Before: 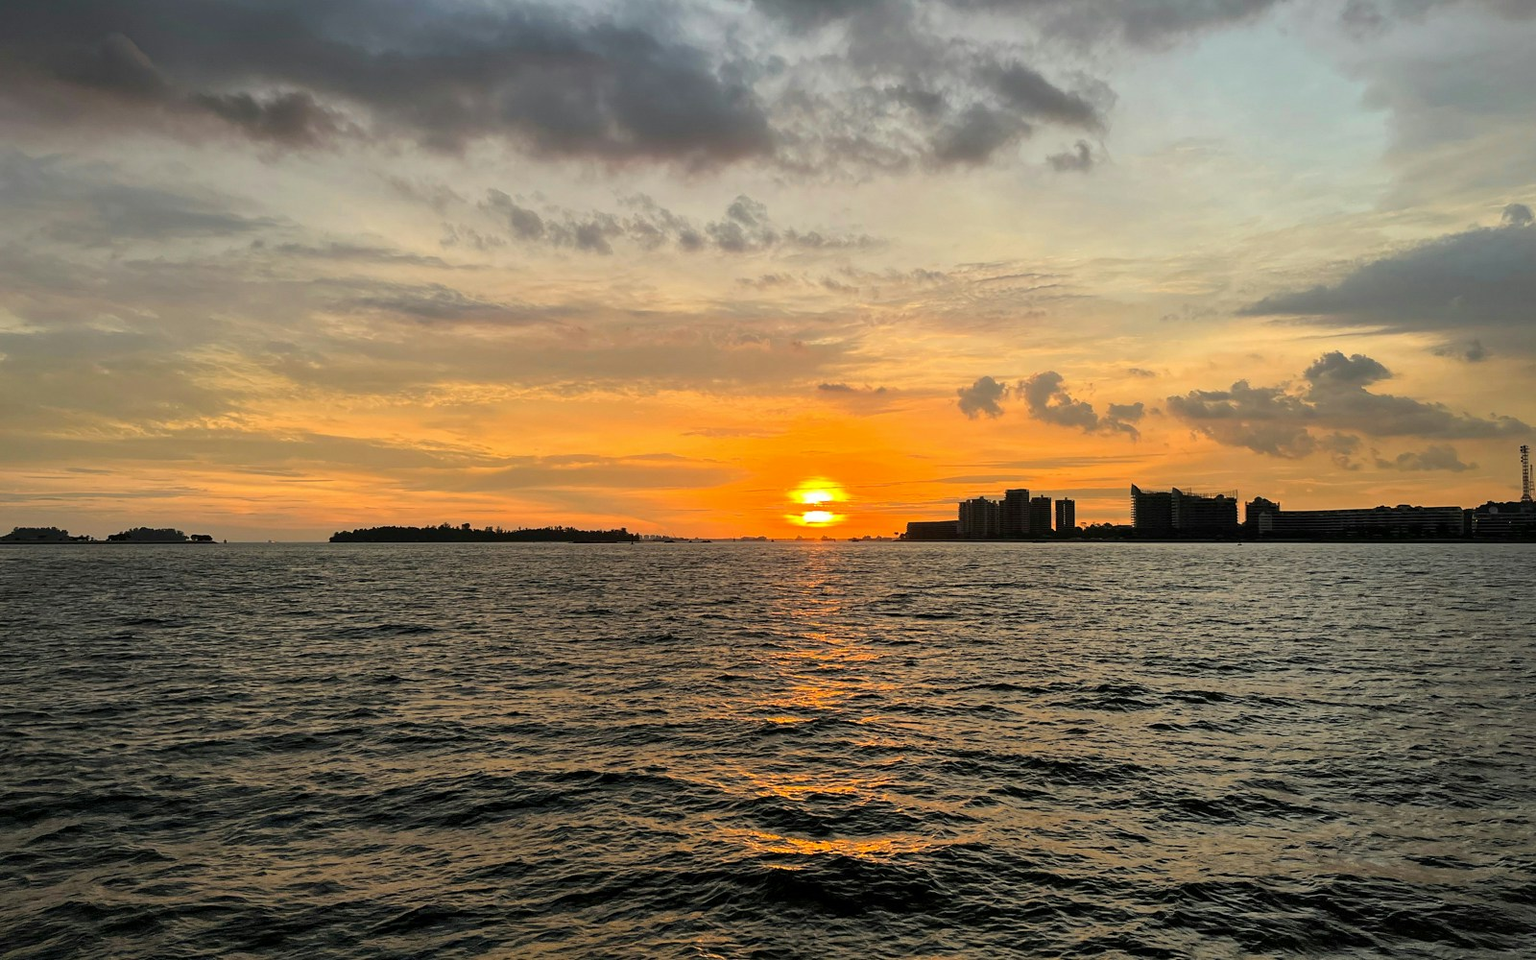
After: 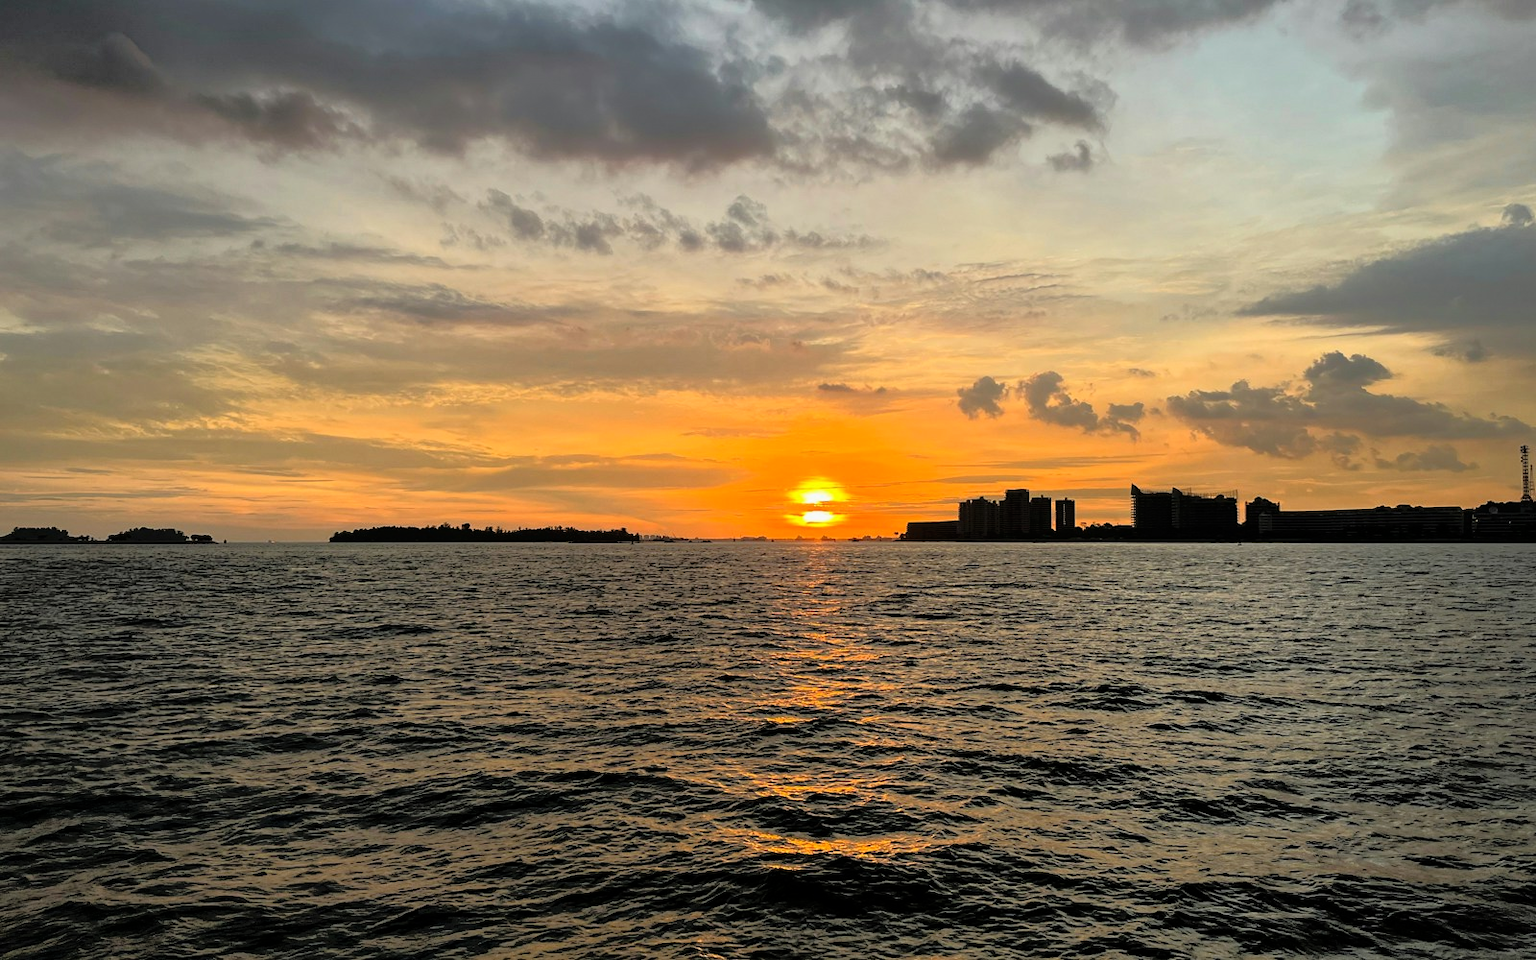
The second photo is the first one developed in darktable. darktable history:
tone equalizer: -8 EV -1.82 EV, -7 EV -1.2 EV, -6 EV -1.63 EV, edges refinement/feathering 500, mask exposure compensation -1.57 EV, preserve details no
